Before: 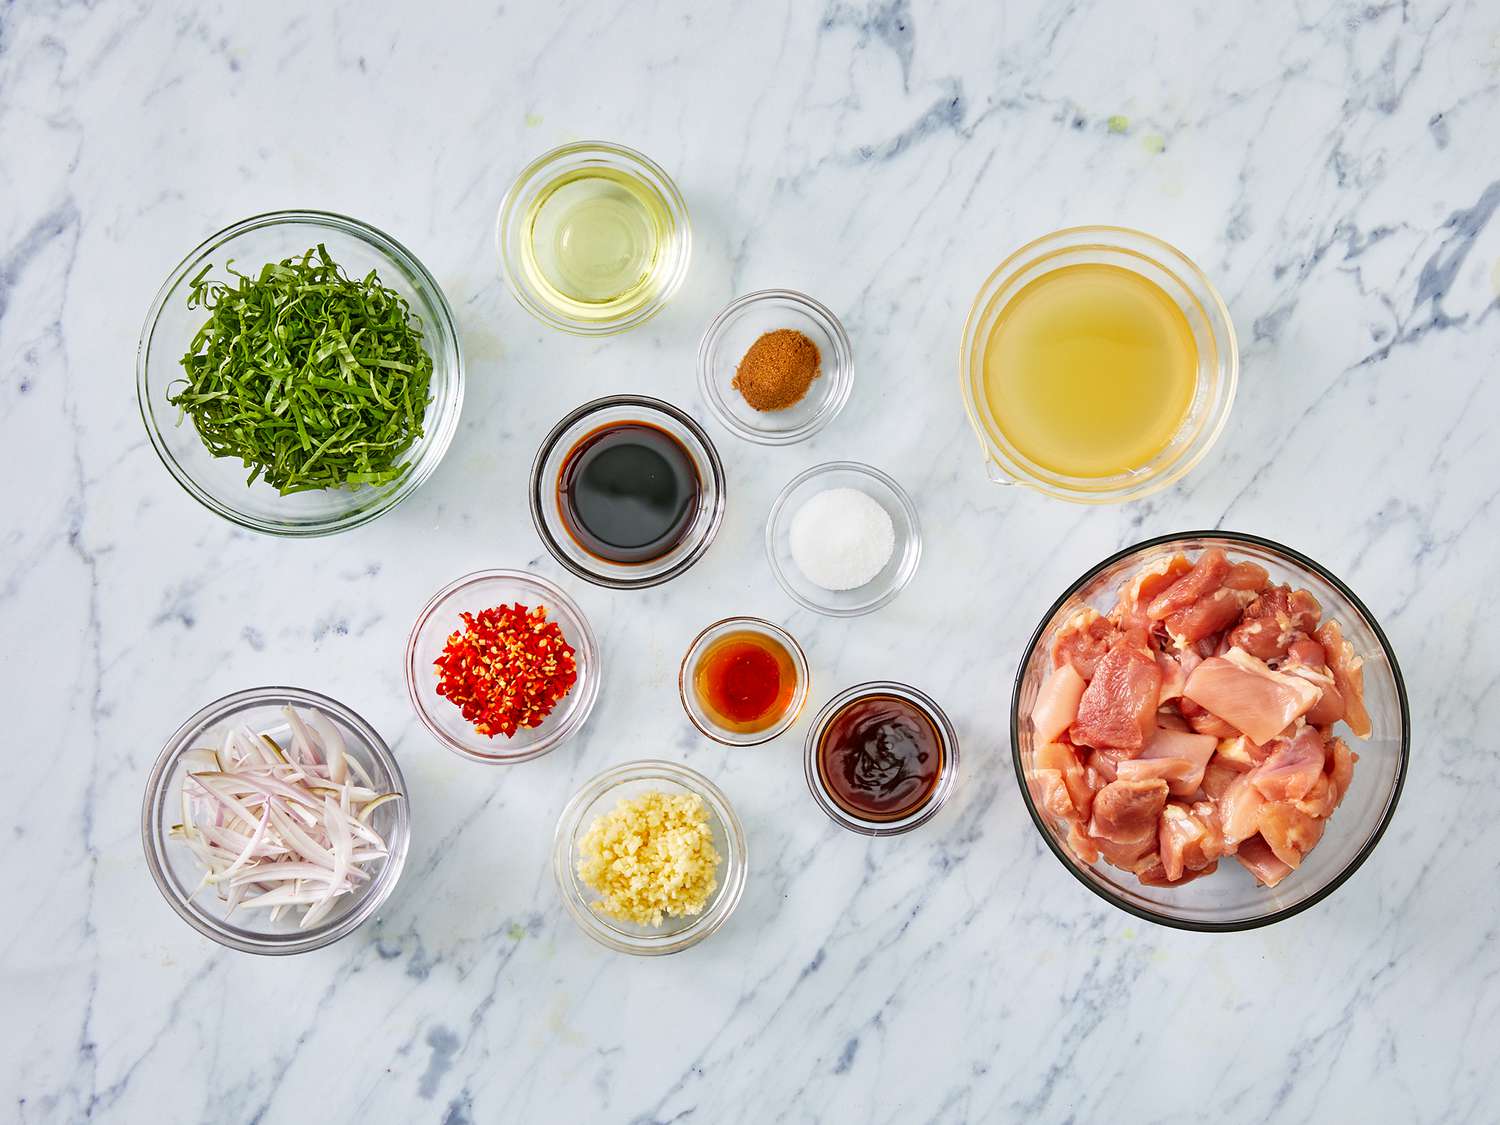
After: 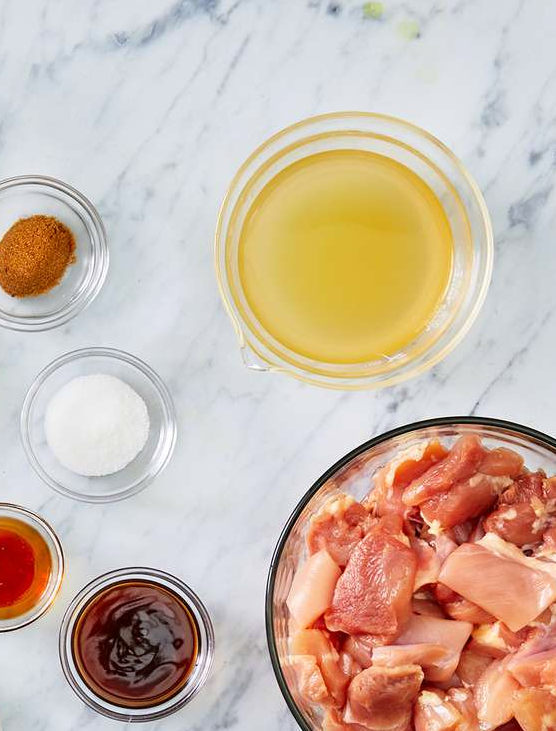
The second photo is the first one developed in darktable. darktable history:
crop and rotate: left 49.674%, top 10.139%, right 13.245%, bottom 24.882%
color correction: highlights a* 0.03, highlights b* -0.384
